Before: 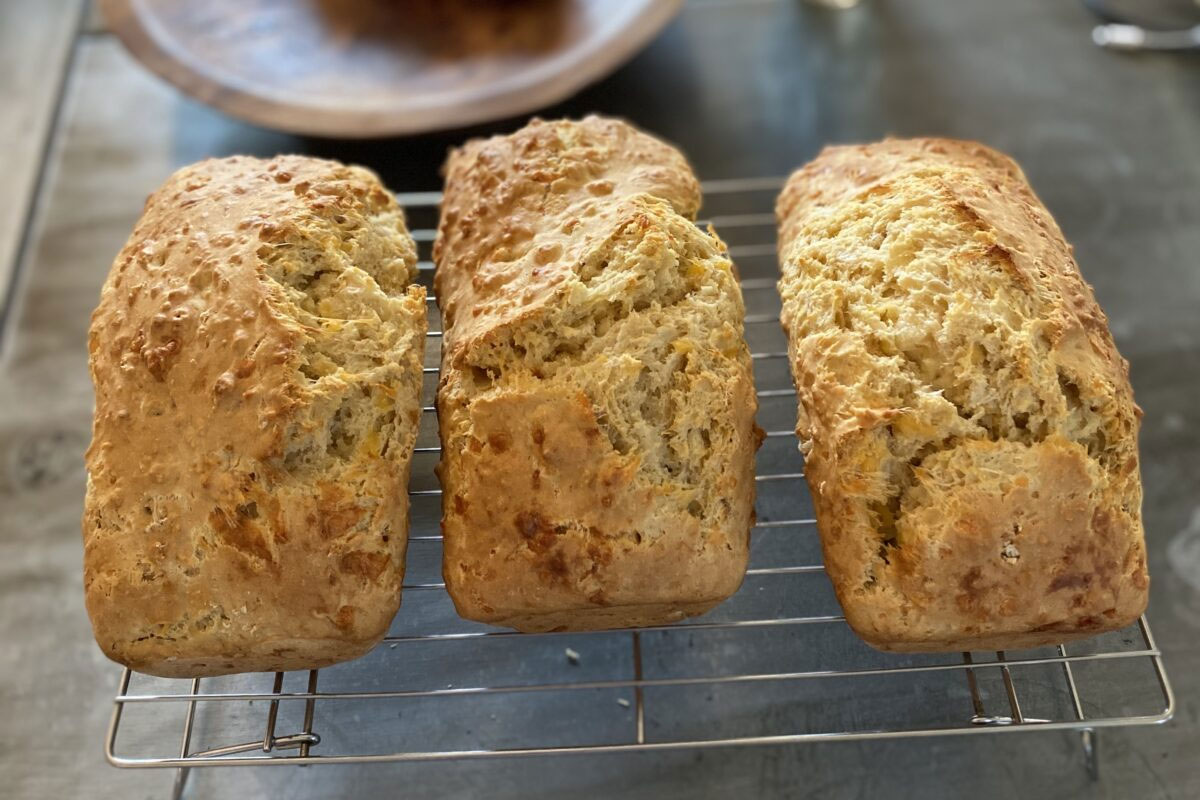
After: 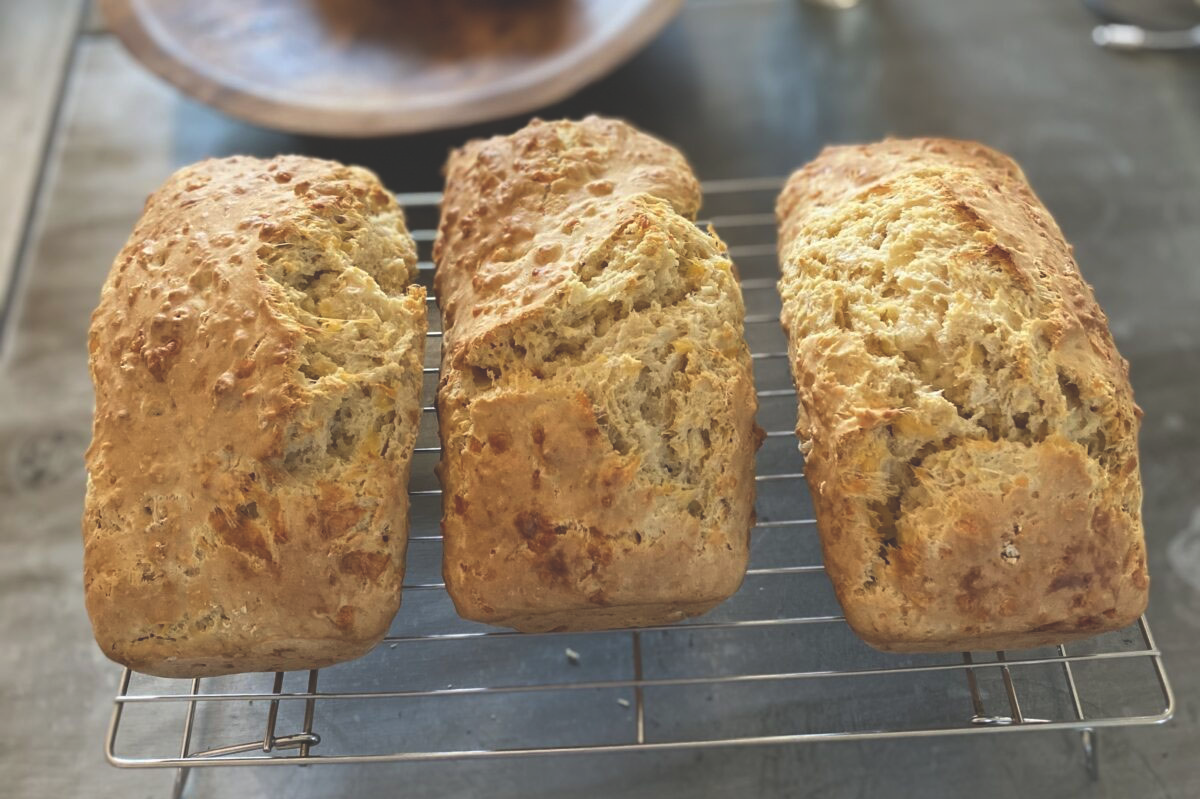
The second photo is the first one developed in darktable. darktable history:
exposure: black level correction -0.028, compensate highlight preservation false
crop: bottom 0.071%
